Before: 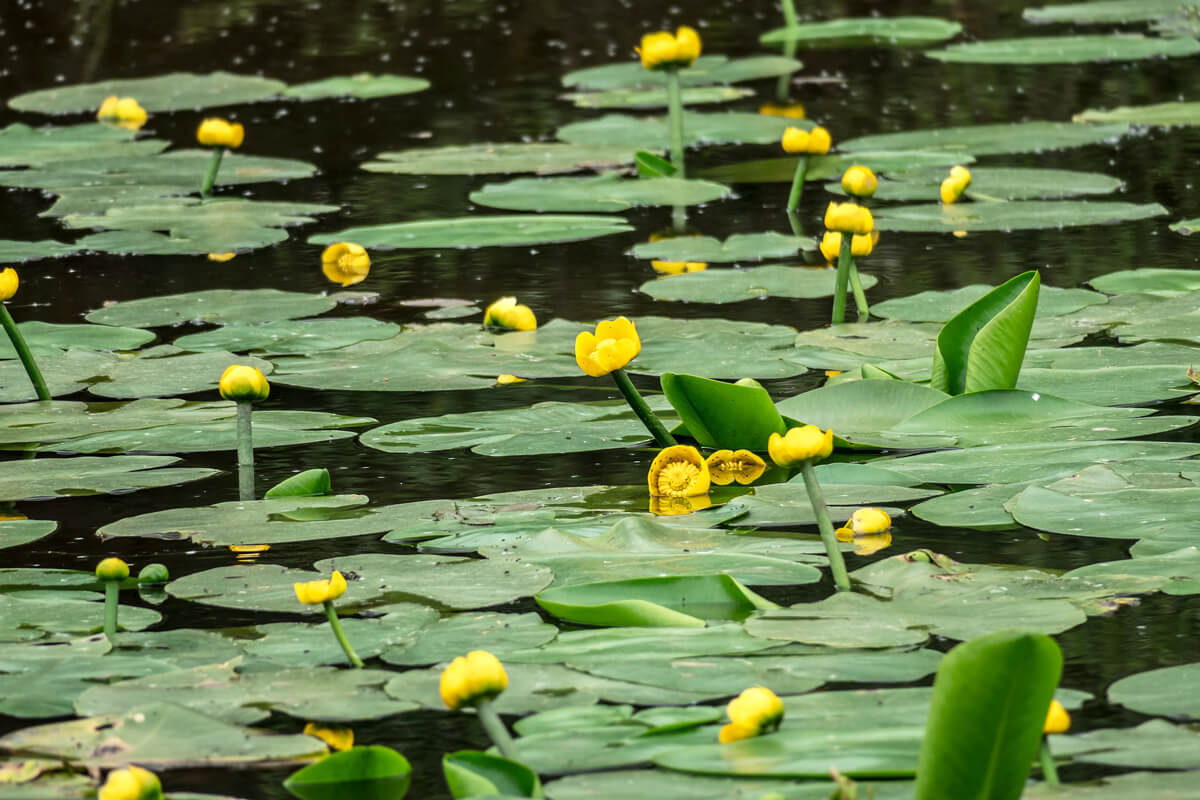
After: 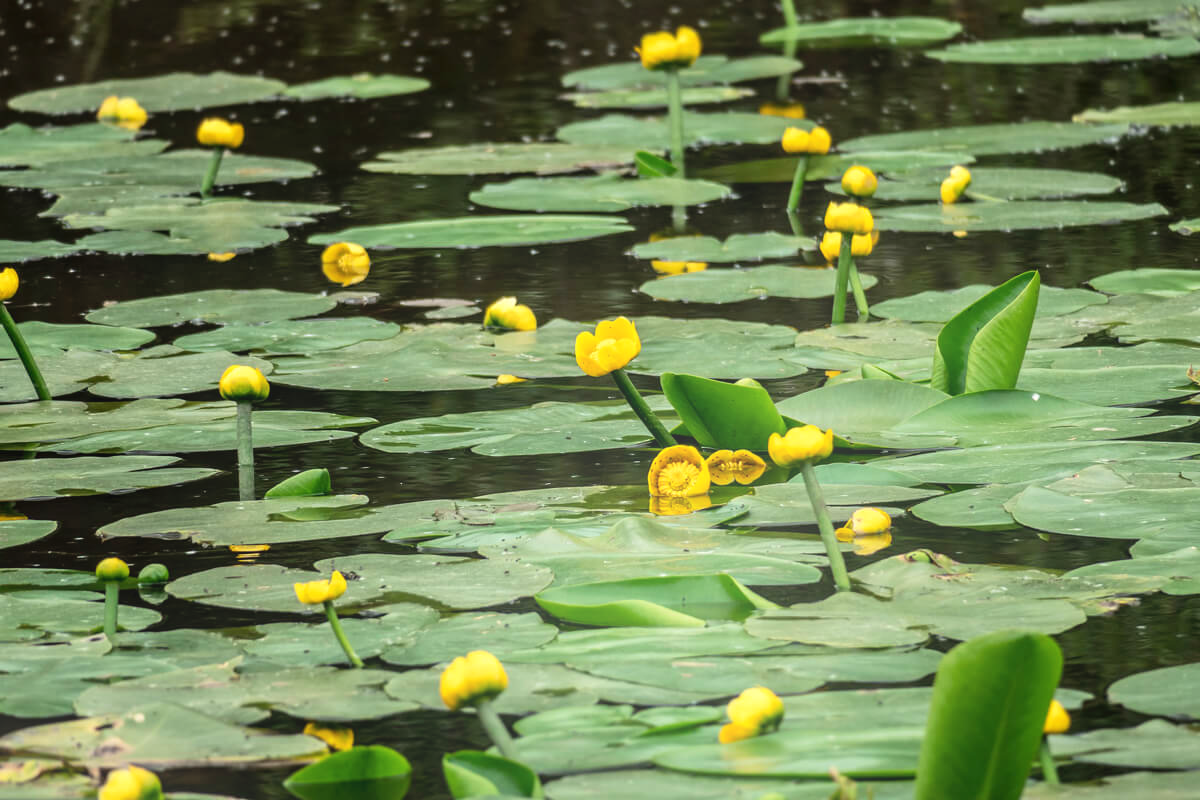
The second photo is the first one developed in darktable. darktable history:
bloom: on, module defaults
white balance: red 1.009, blue 0.985
